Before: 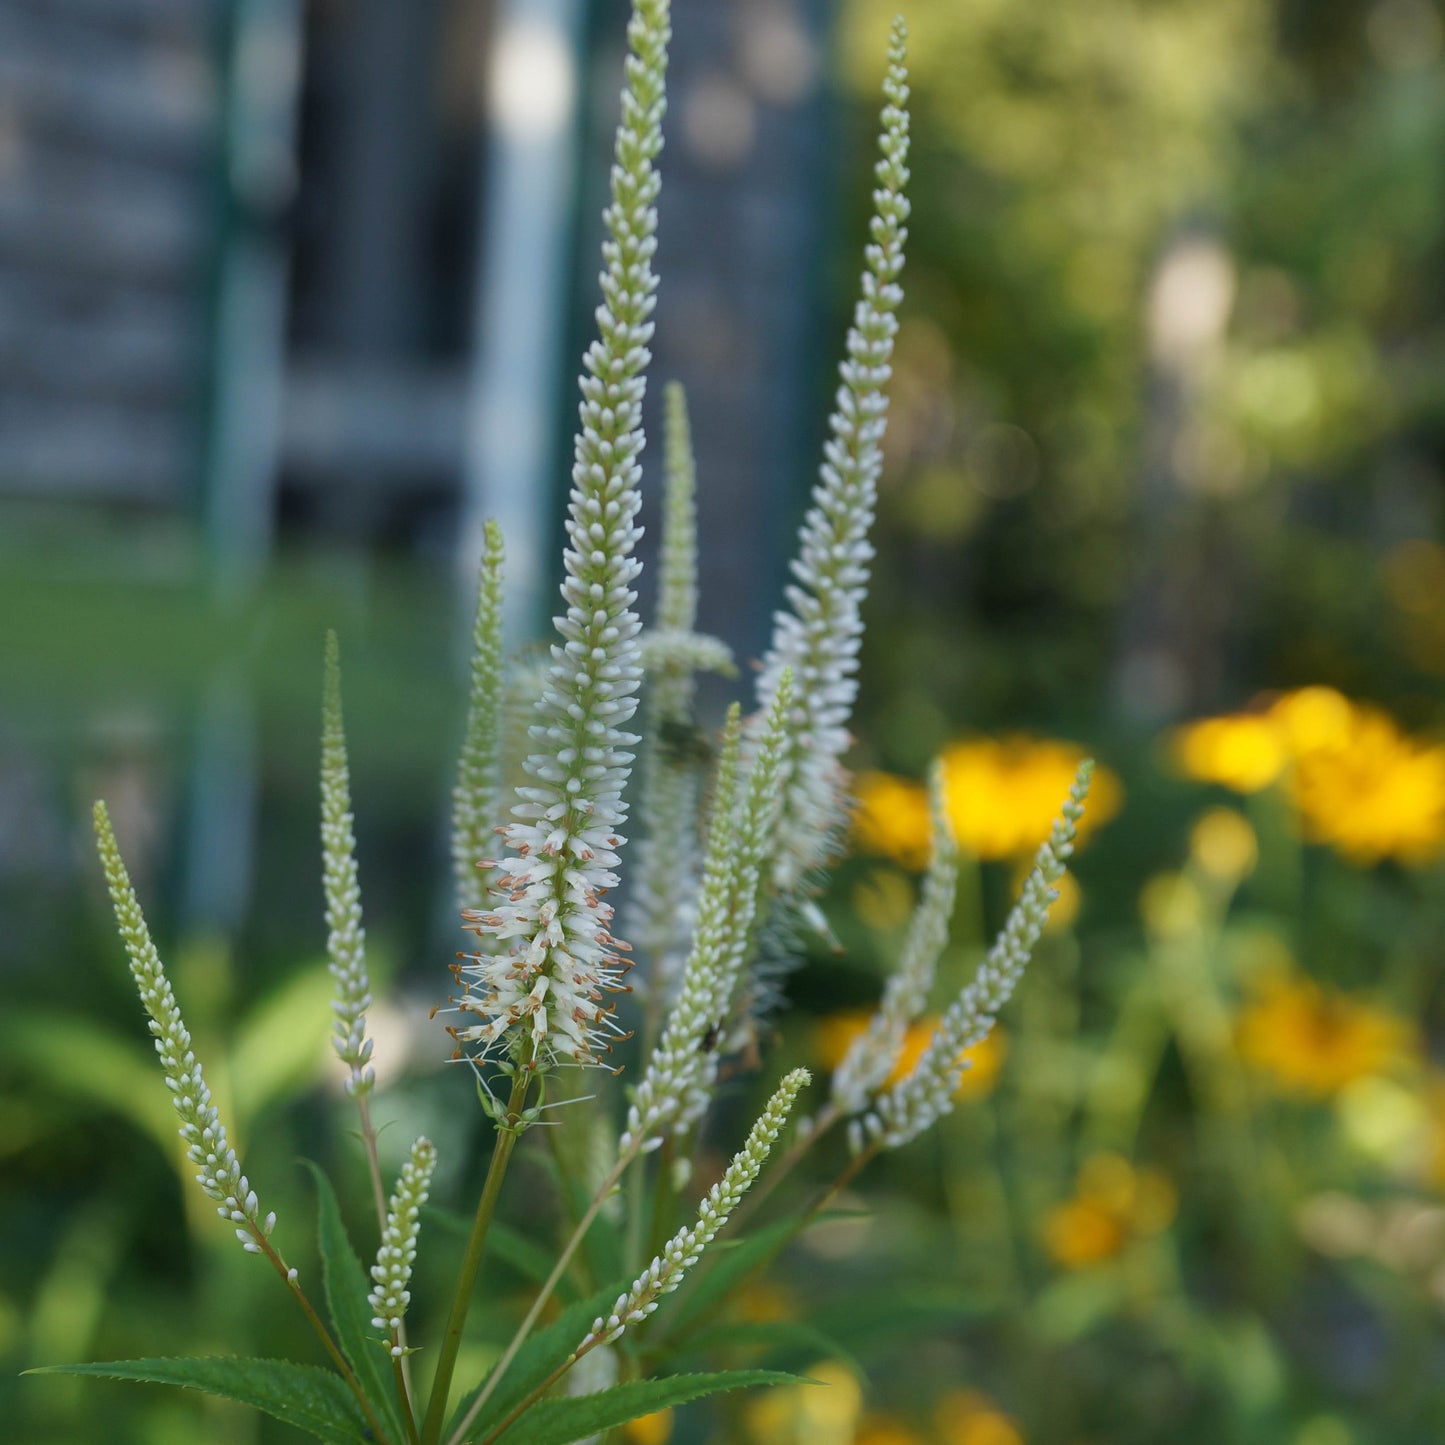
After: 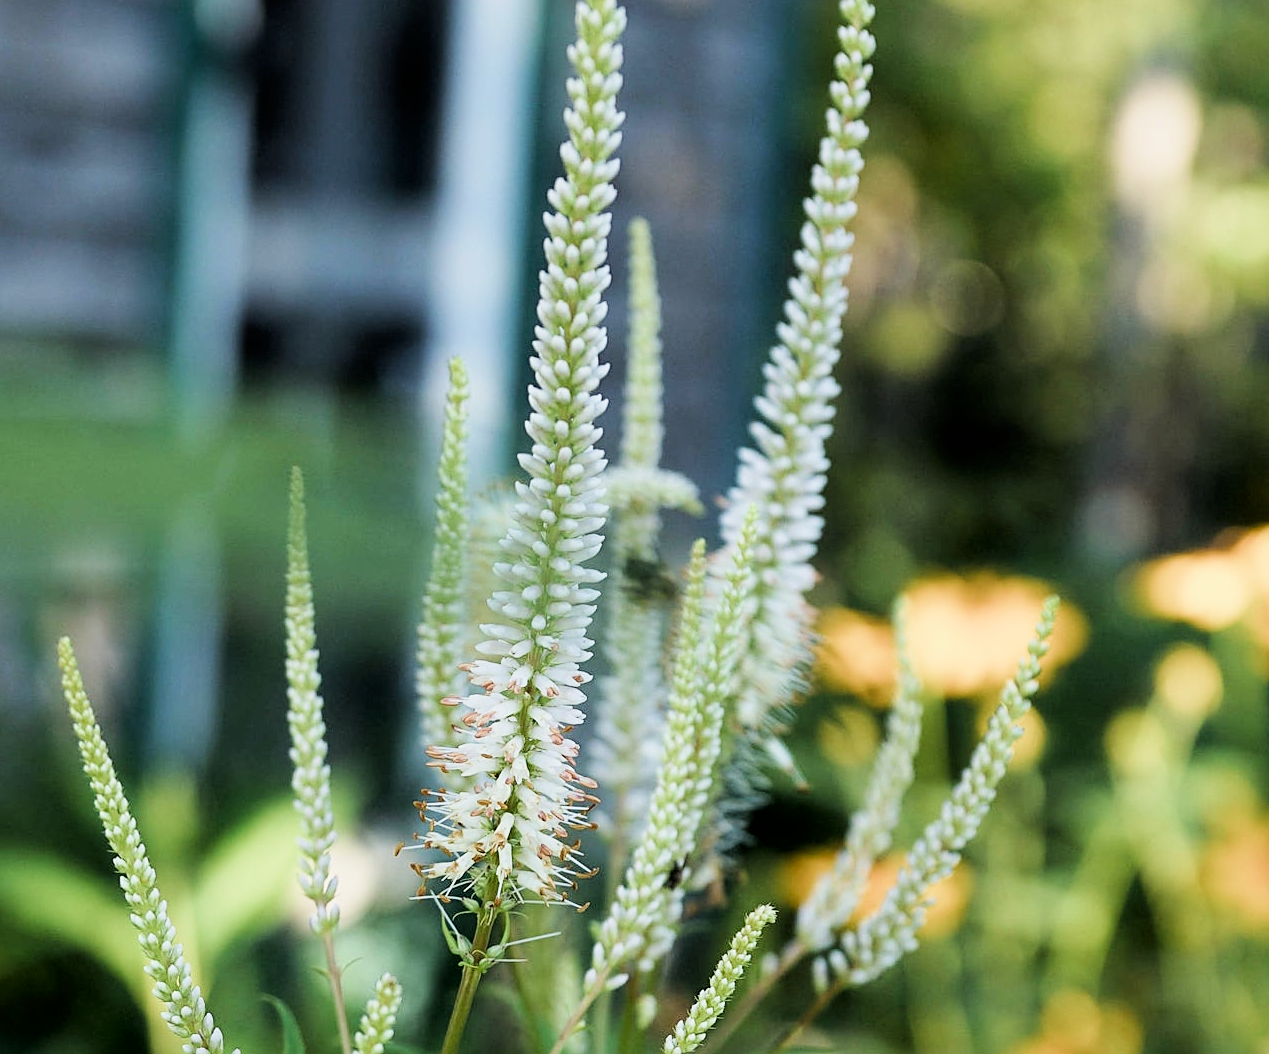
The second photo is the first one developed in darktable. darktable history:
exposure: black level correction 0, exposure 0.499 EV, compensate highlight preservation false
tone equalizer: -8 EV -0.771 EV, -7 EV -0.727 EV, -6 EV -0.612 EV, -5 EV -0.391 EV, -3 EV 0.365 EV, -2 EV 0.6 EV, -1 EV 0.681 EV, +0 EV 0.749 EV
contrast brightness saturation: brightness -0.1
sharpen: on, module defaults
crop and rotate: left 2.467%, top 11.317%, right 9.669%, bottom 15.737%
filmic rgb: black relative exposure -7.49 EV, white relative exposure 5 EV, hardness 3.34, contrast 1.297, color science v4 (2020)
